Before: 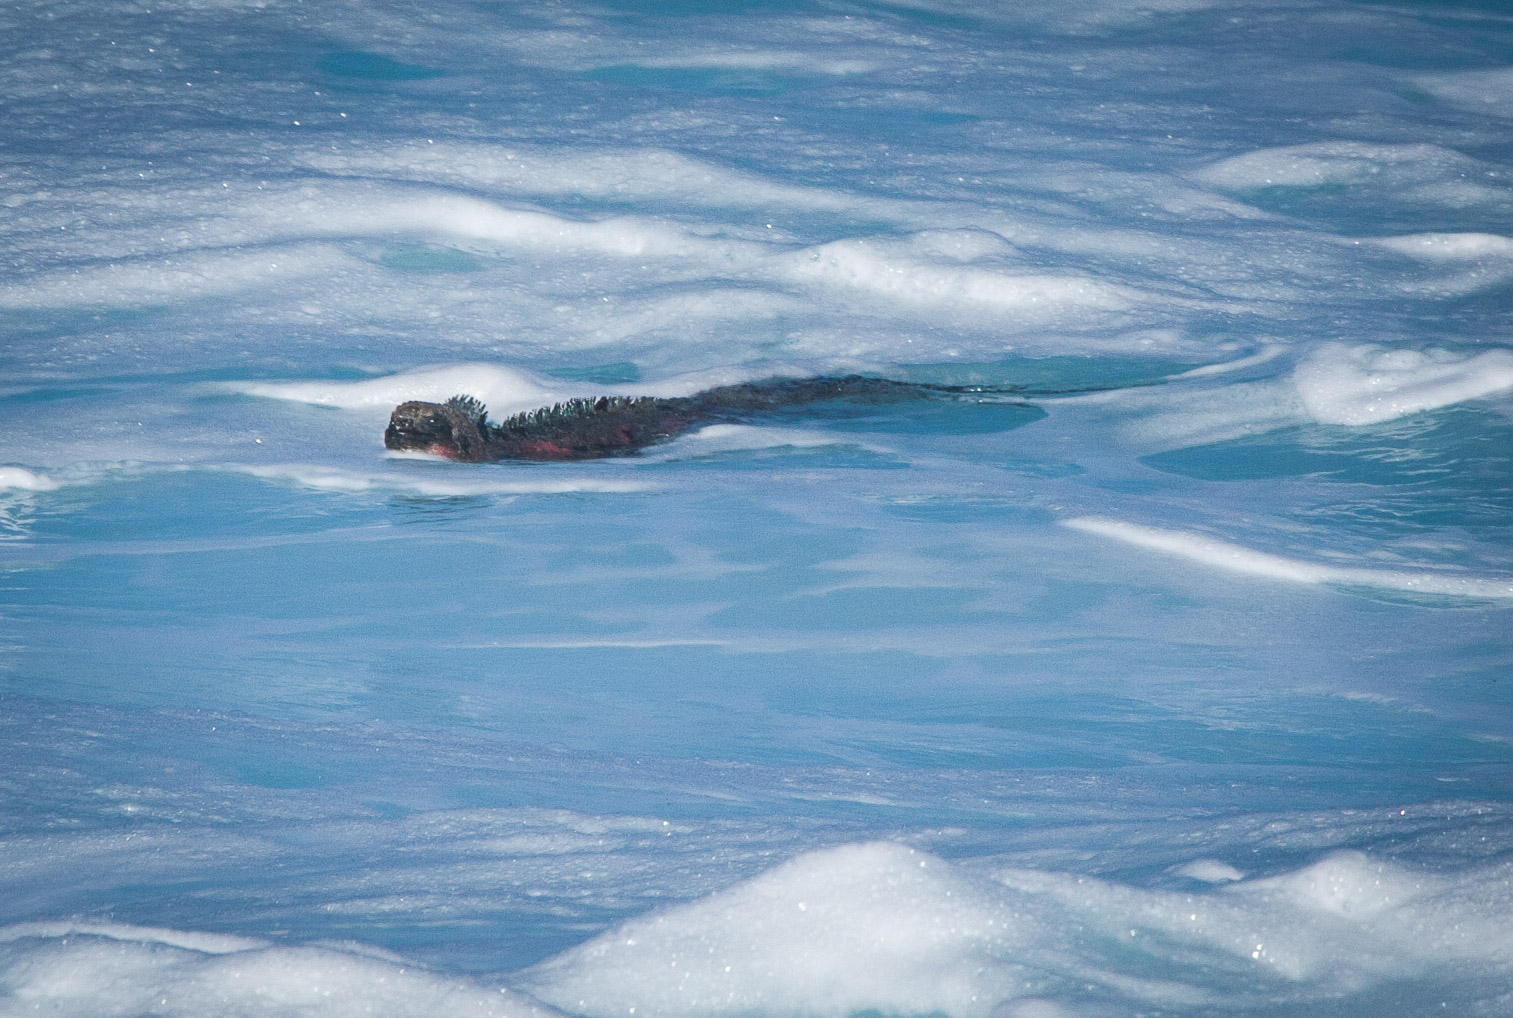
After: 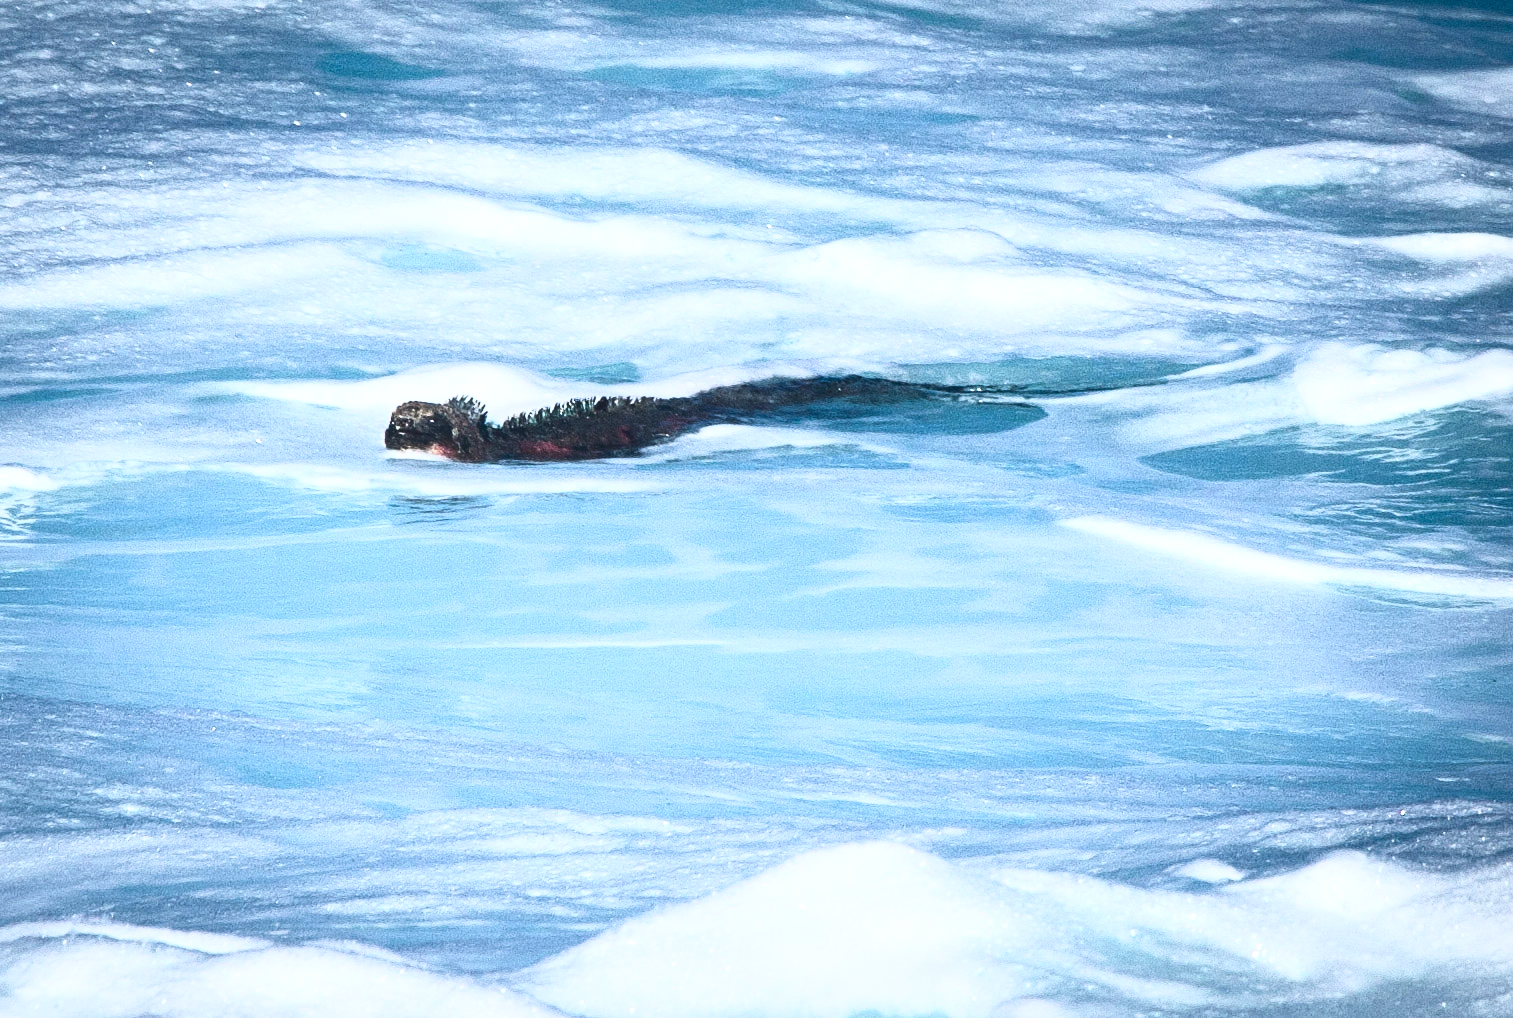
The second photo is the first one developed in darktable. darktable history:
contrast brightness saturation: contrast 0.62, brightness 0.34, saturation 0.14
local contrast: mode bilateral grid, contrast 20, coarseness 50, detail 120%, midtone range 0.2
